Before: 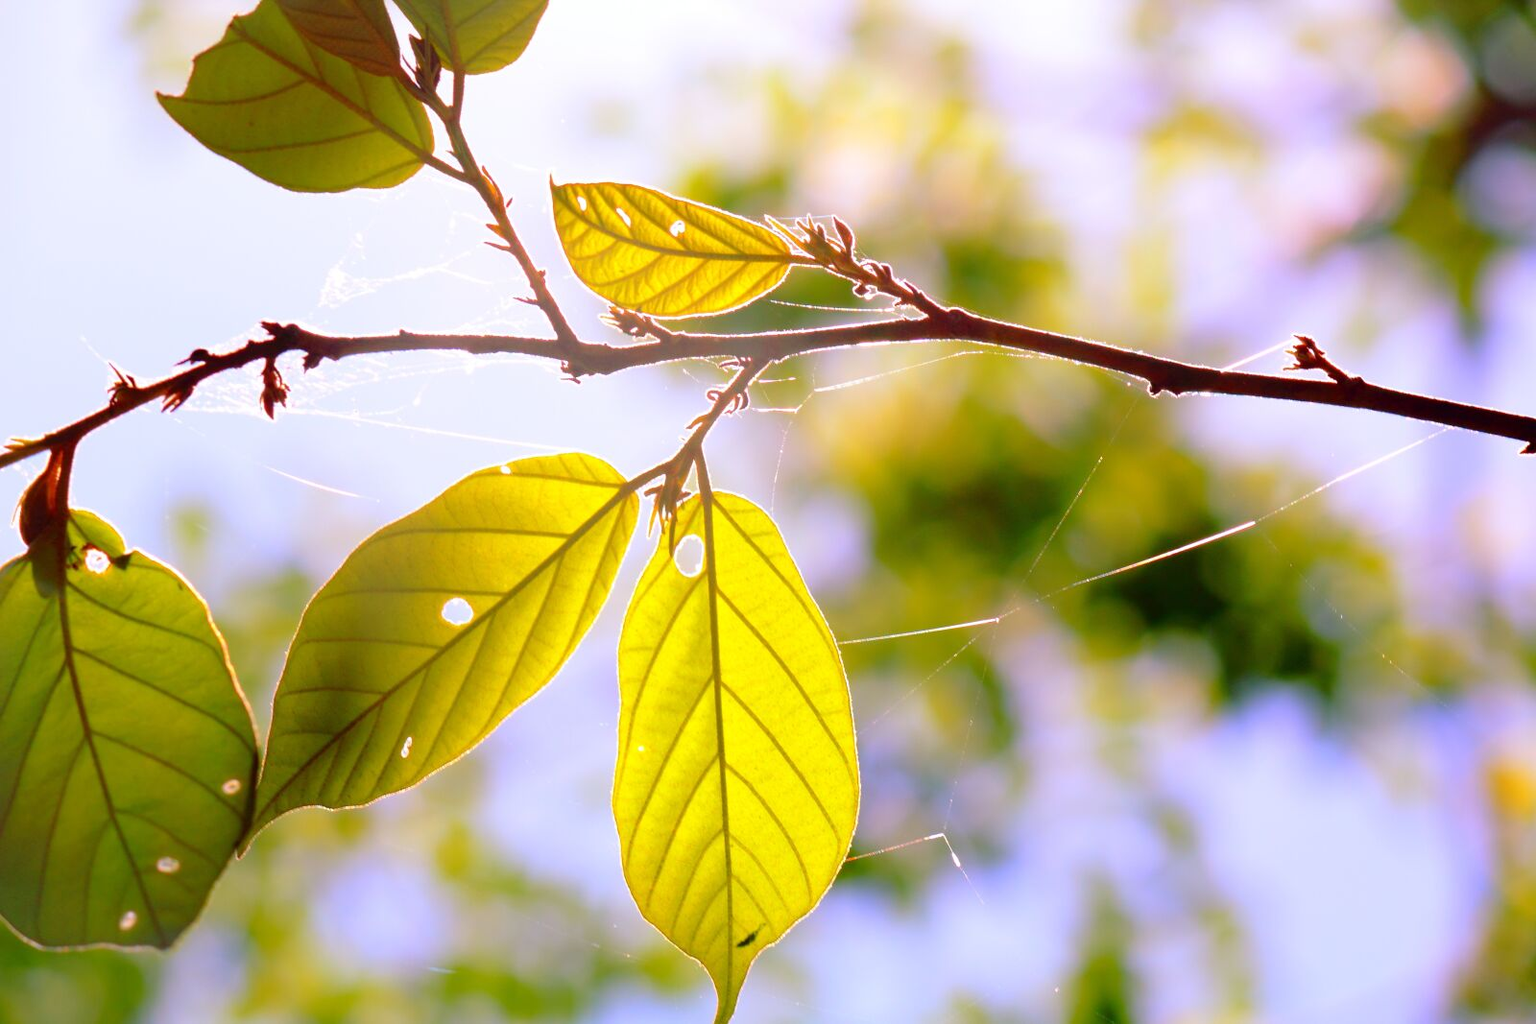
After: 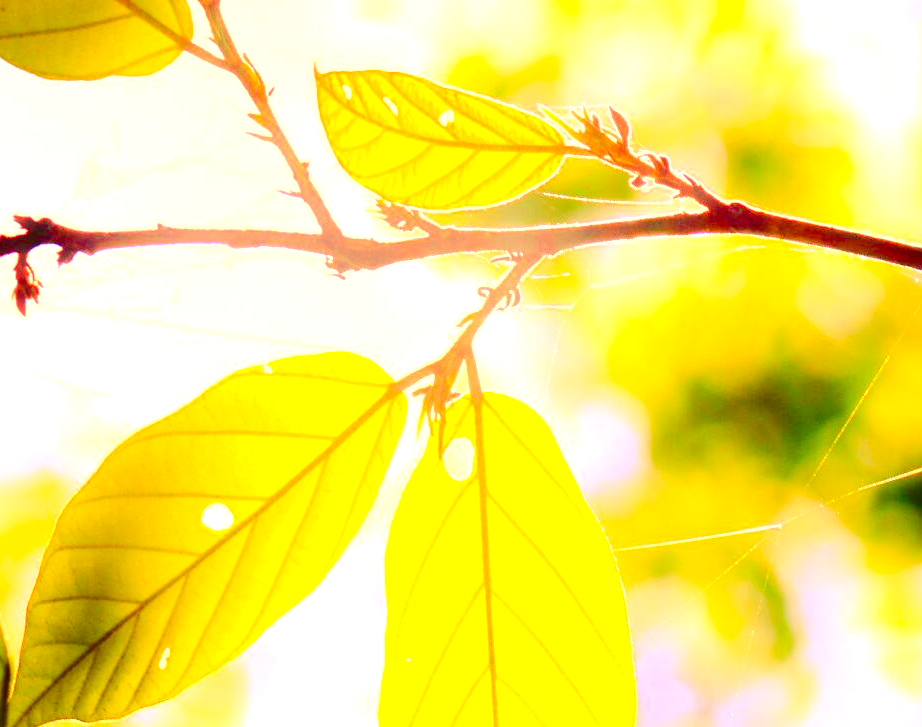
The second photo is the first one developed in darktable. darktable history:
tone curve: curves: ch0 [(0, 0.023) (0.087, 0.065) (0.184, 0.168) (0.45, 0.54) (0.57, 0.683) (0.722, 0.825) (0.877, 0.948) (1, 1)]; ch1 [(0, 0) (0.388, 0.369) (0.447, 0.447) (0.505, 0.5) (0.534, 0.528) (0.573, 0.583) (0.663, 0.68) (1, 1)]; ch2 [(0, 0) (0.314, 0.223) (0.427, 0.405) (0.492, 0.505) (0.531, 0.55) (0.589, 0.599) (1, 1)], color space Lab, independent channels, preserve colors none
exposure: black level correction 0, exposure 1.2 EV, compensate highlight preservation false
local contrast: highlights 103%, shadows 98%, detail 119%, midtone range 0.2
haze removal: strength -0.046, compatibility mode true, adaptive false
crop: left 16.228%, top 11.302%, right 26.087%, bottom 20.533%
color balance rgb: shadows lift › chroma 4.088%, shadows lift › hue 251.44°, perceptual saturation grading › global saturation 20%, perceptual saturation grading › highlights -25.421%, perceptual saturation grading › shadows 25.883%, global vibrance 22.202%
color correction: highlights a* 14.95, highlights b* 31.2
